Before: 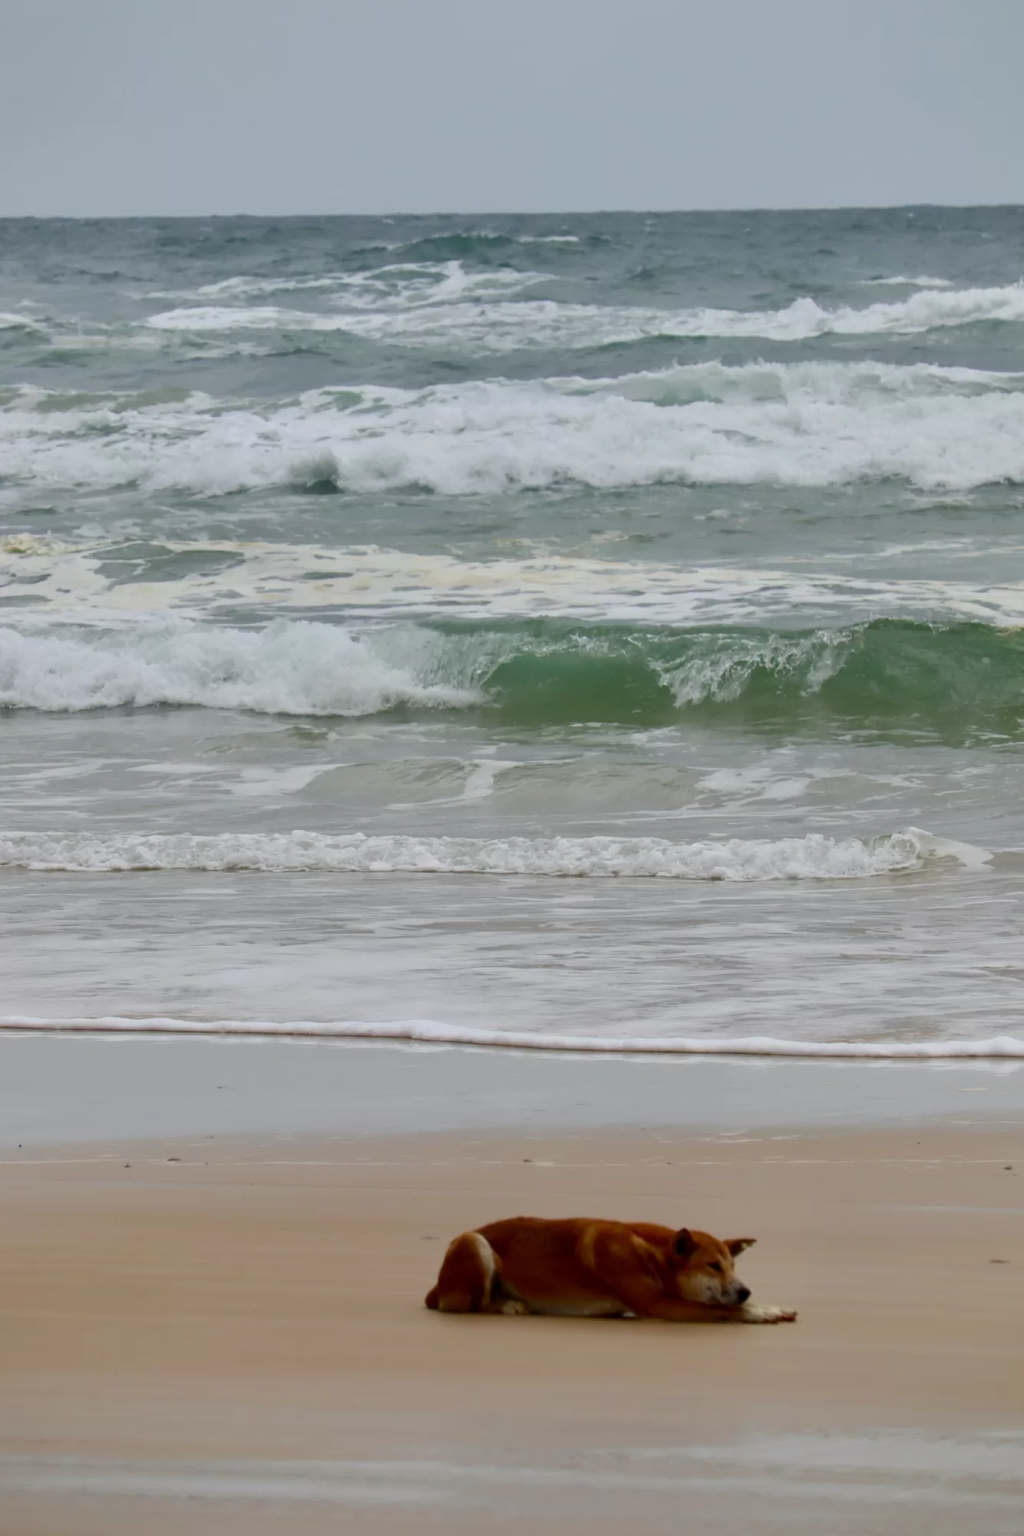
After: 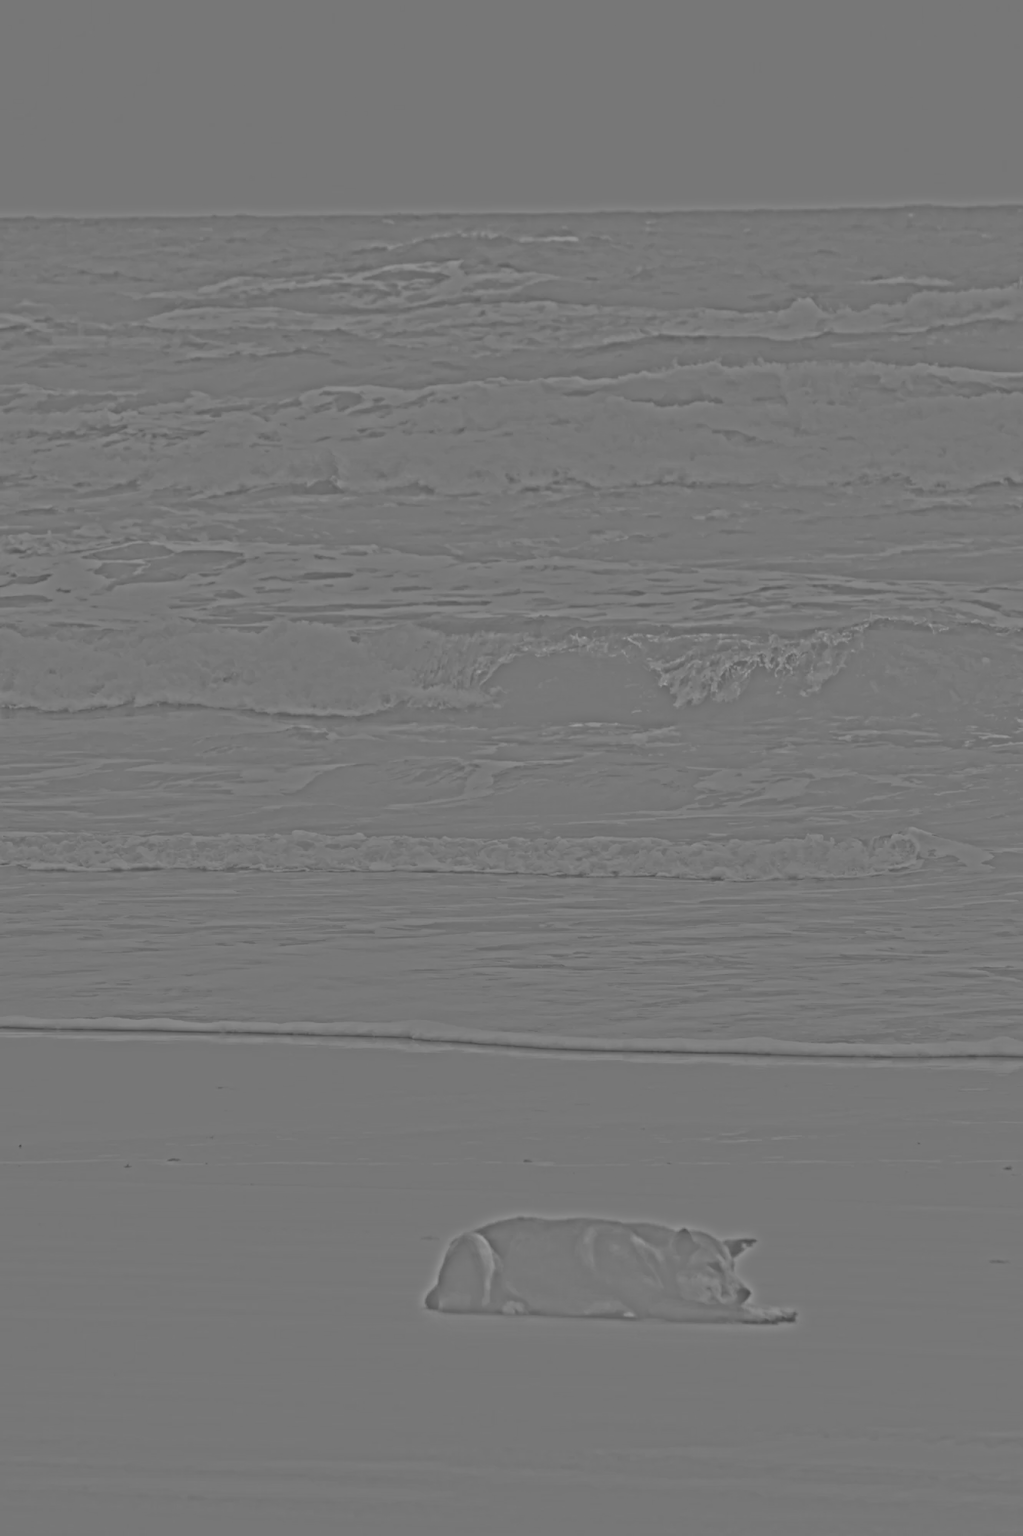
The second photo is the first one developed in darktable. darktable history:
highpass: sharpness 25.84%, contrast boost 14.94%
white balance: red 1.004, blue 1.024
